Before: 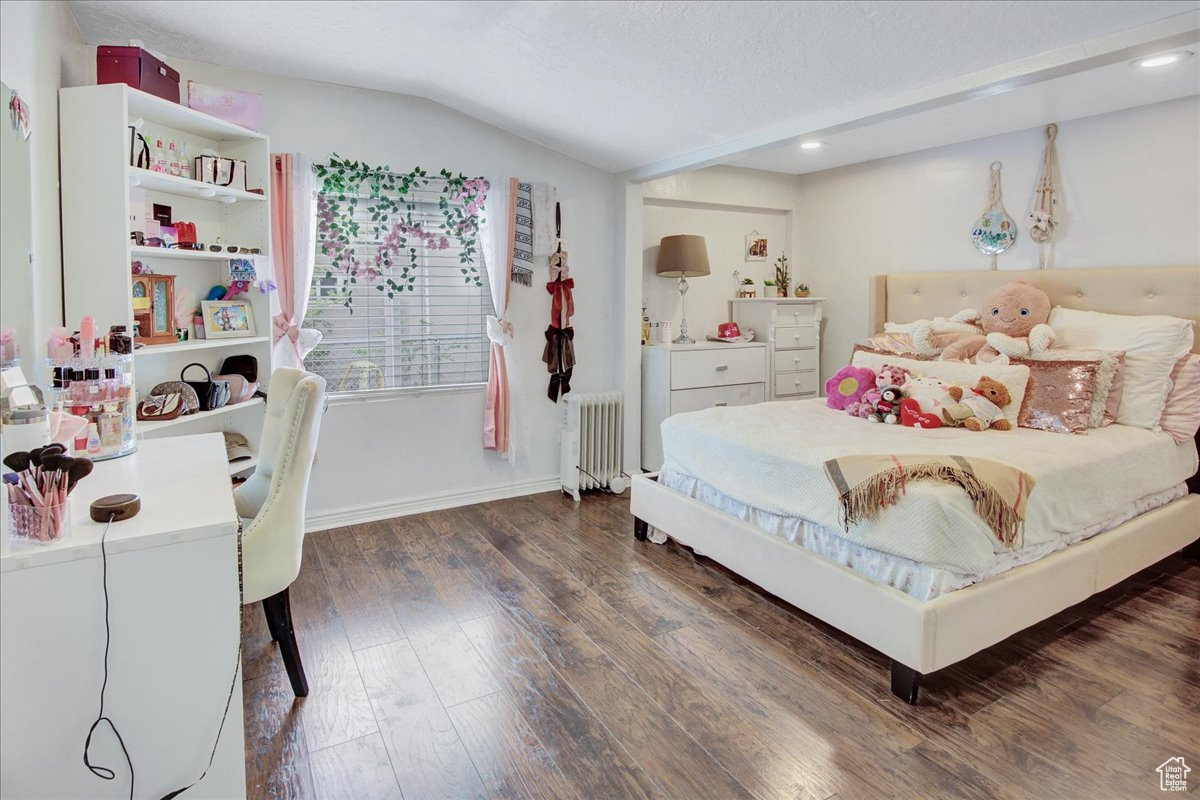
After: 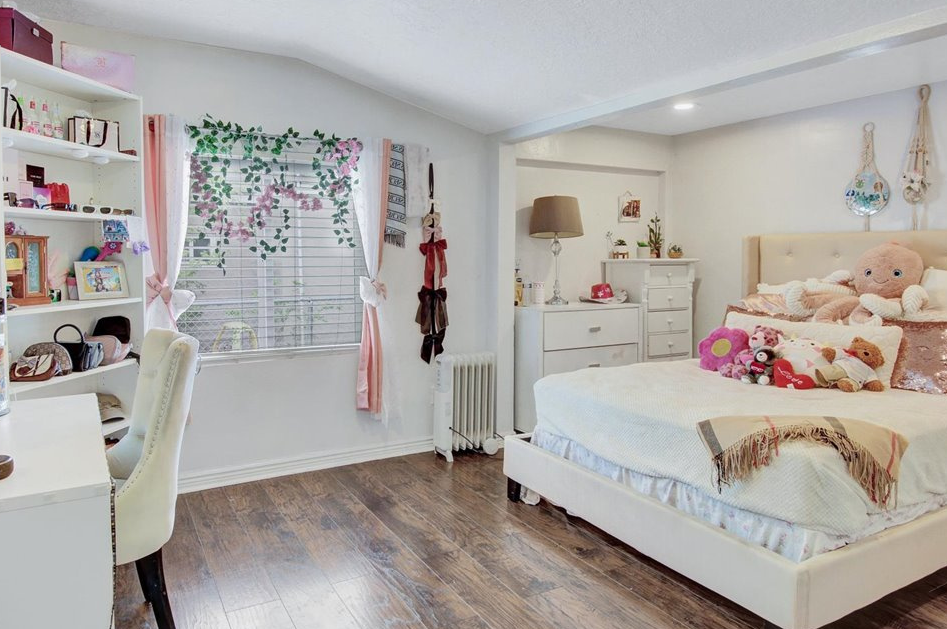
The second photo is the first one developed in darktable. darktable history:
crop and rotate: left 10.63%, top 4.978%, right 10.413%, bottom 16.311%
